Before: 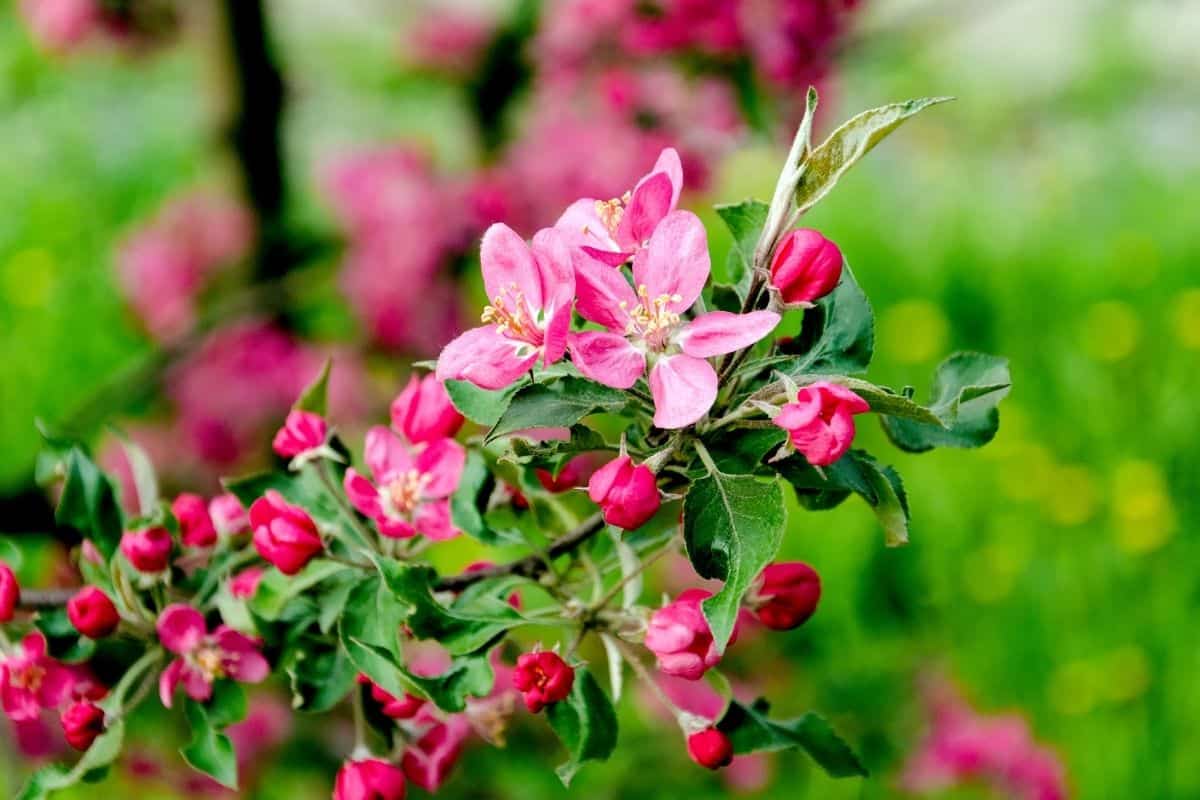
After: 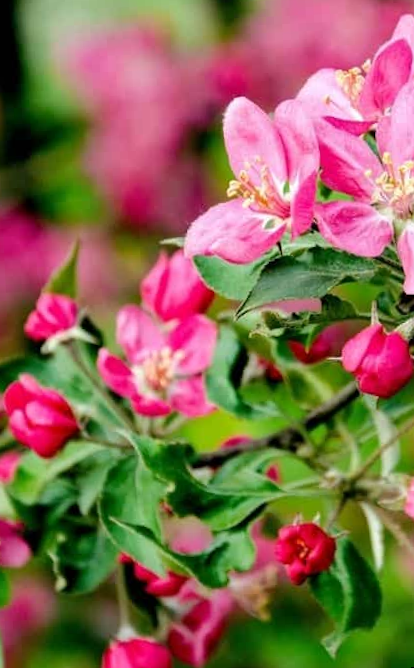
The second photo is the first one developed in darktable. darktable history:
crop and rotate: left 21.77%, top 18.528%, right 44.676%, bottom 2.997%
rotate and perspective: rotation -2.56°, automatic cropping off
